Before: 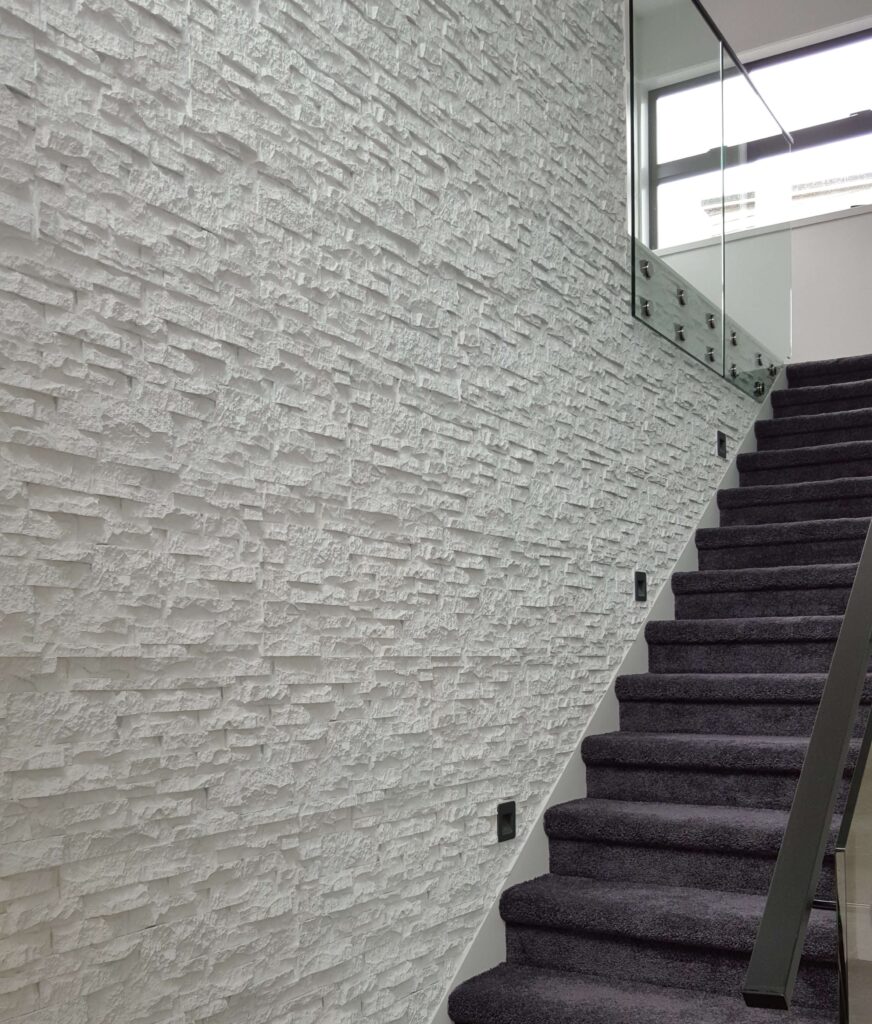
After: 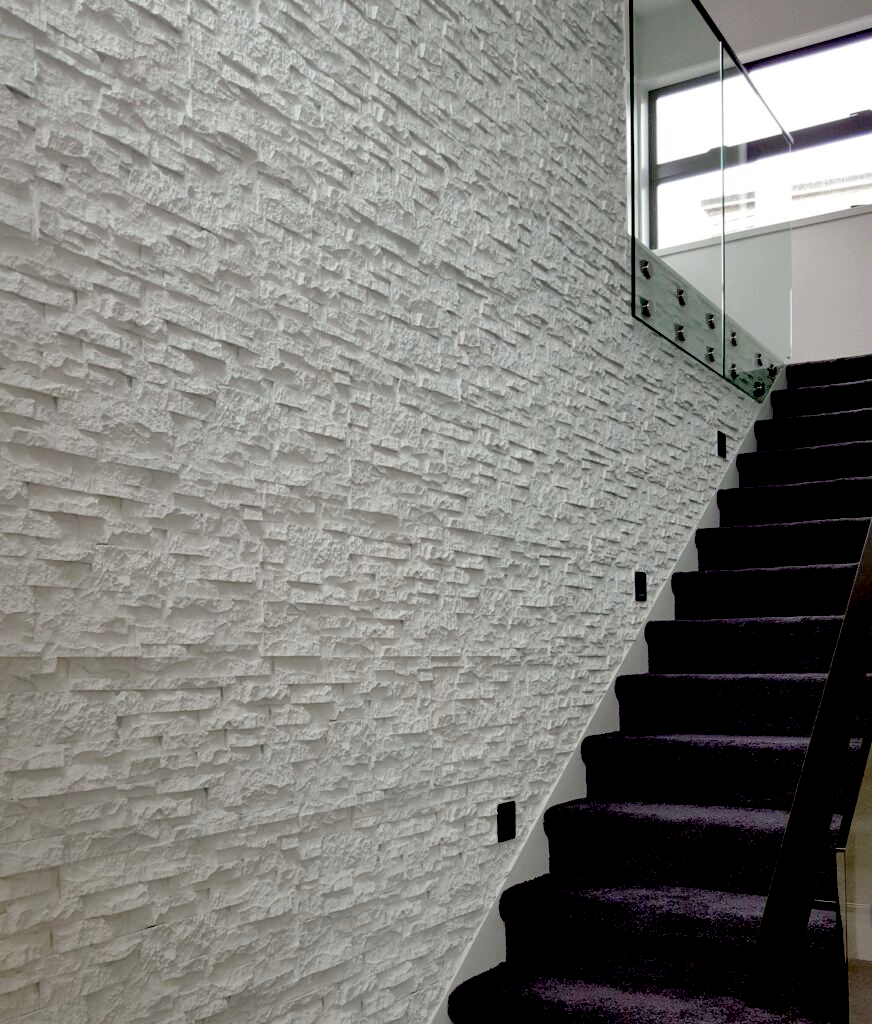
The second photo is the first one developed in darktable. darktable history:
exposure: black level correction 0.056, compensate highlight preservation false
color zones: curves: ch0 [(0.473, 0.374) (0.742, 0.784)]; ch1 [(0.354, 0.737) (0.742, 0.705)]; ch2 [(0.318, 0.421) (0.758, 0.532)], mix -93.98%
